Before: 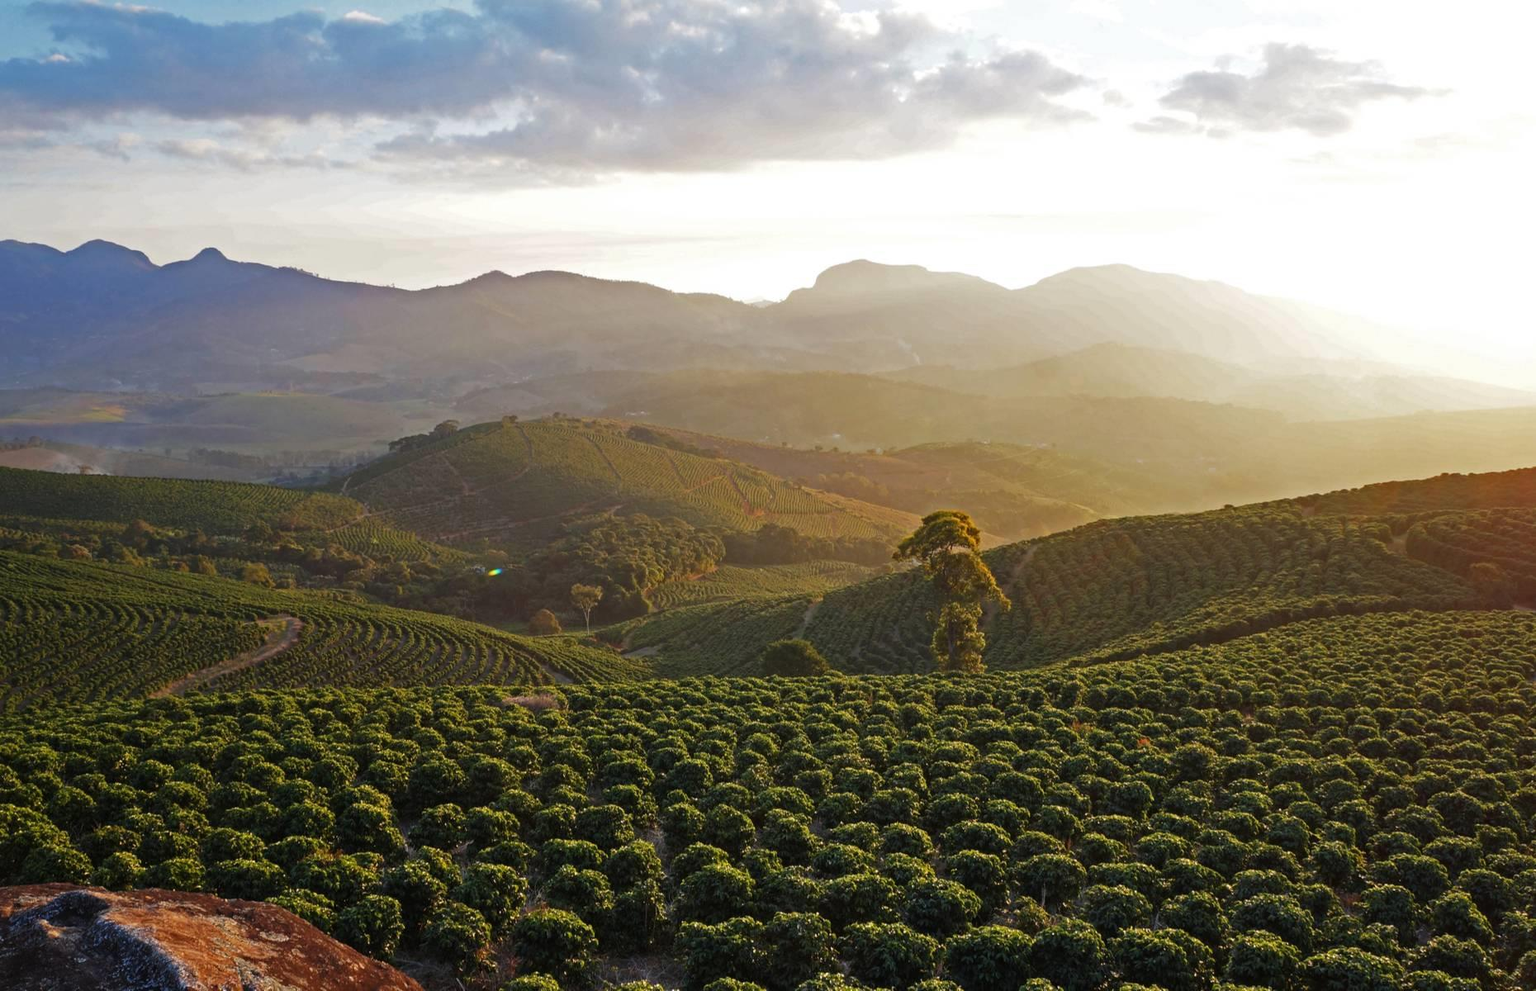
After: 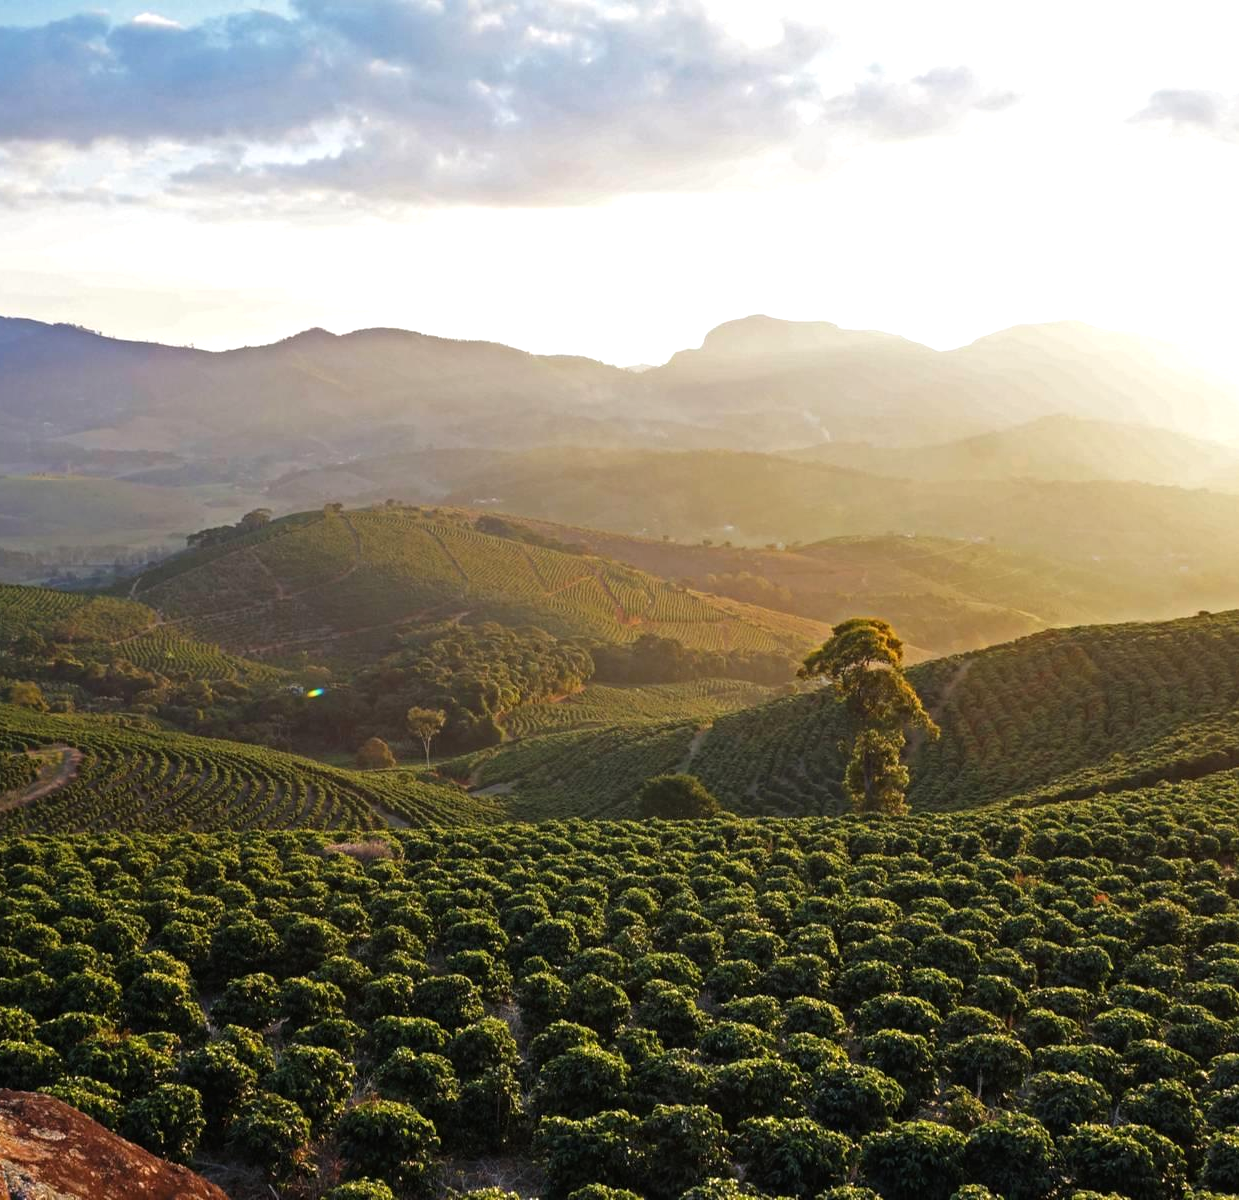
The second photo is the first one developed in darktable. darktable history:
tone equalizer: -8 EV -0.443 EV, -7 EV -0.413 EV, -6 EV -0.307 EV, -5 EV -0.196 EV, -3 EV 0.198 EV, -2 EV 0.35 EV, -1 EV 0.4 EV, +0 EV 0.435 EV
crop and rotate: left 15.309%, right 18.052%
